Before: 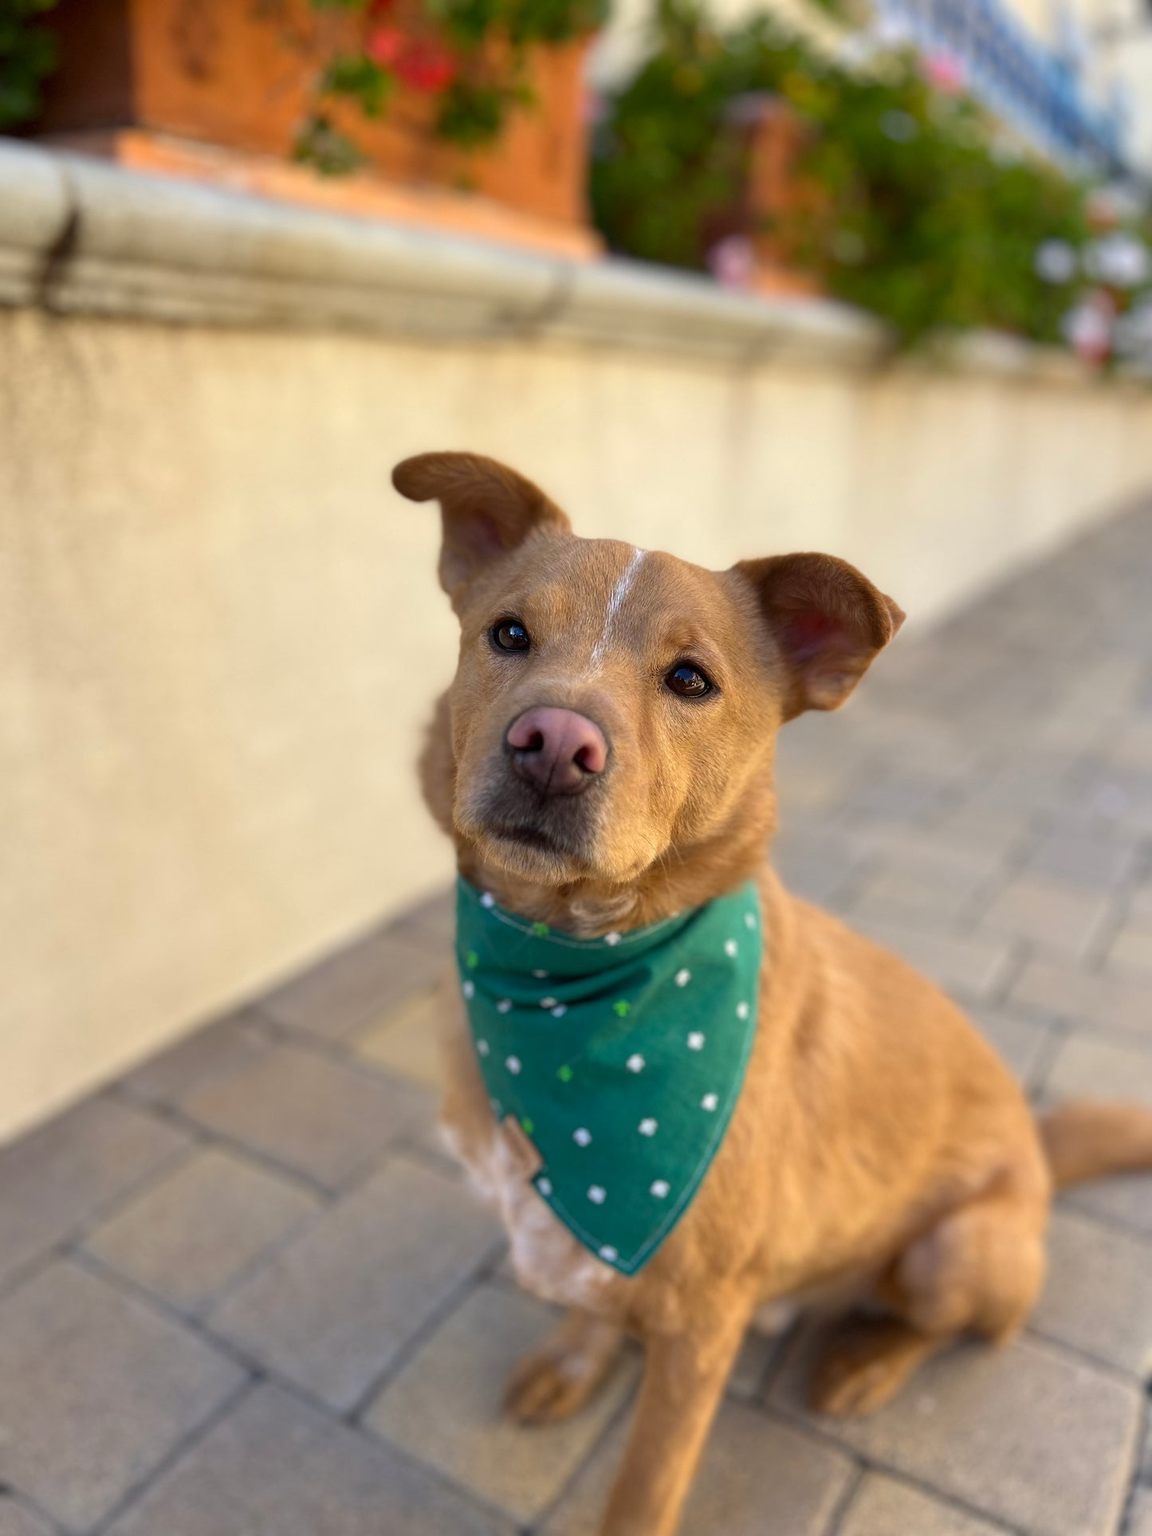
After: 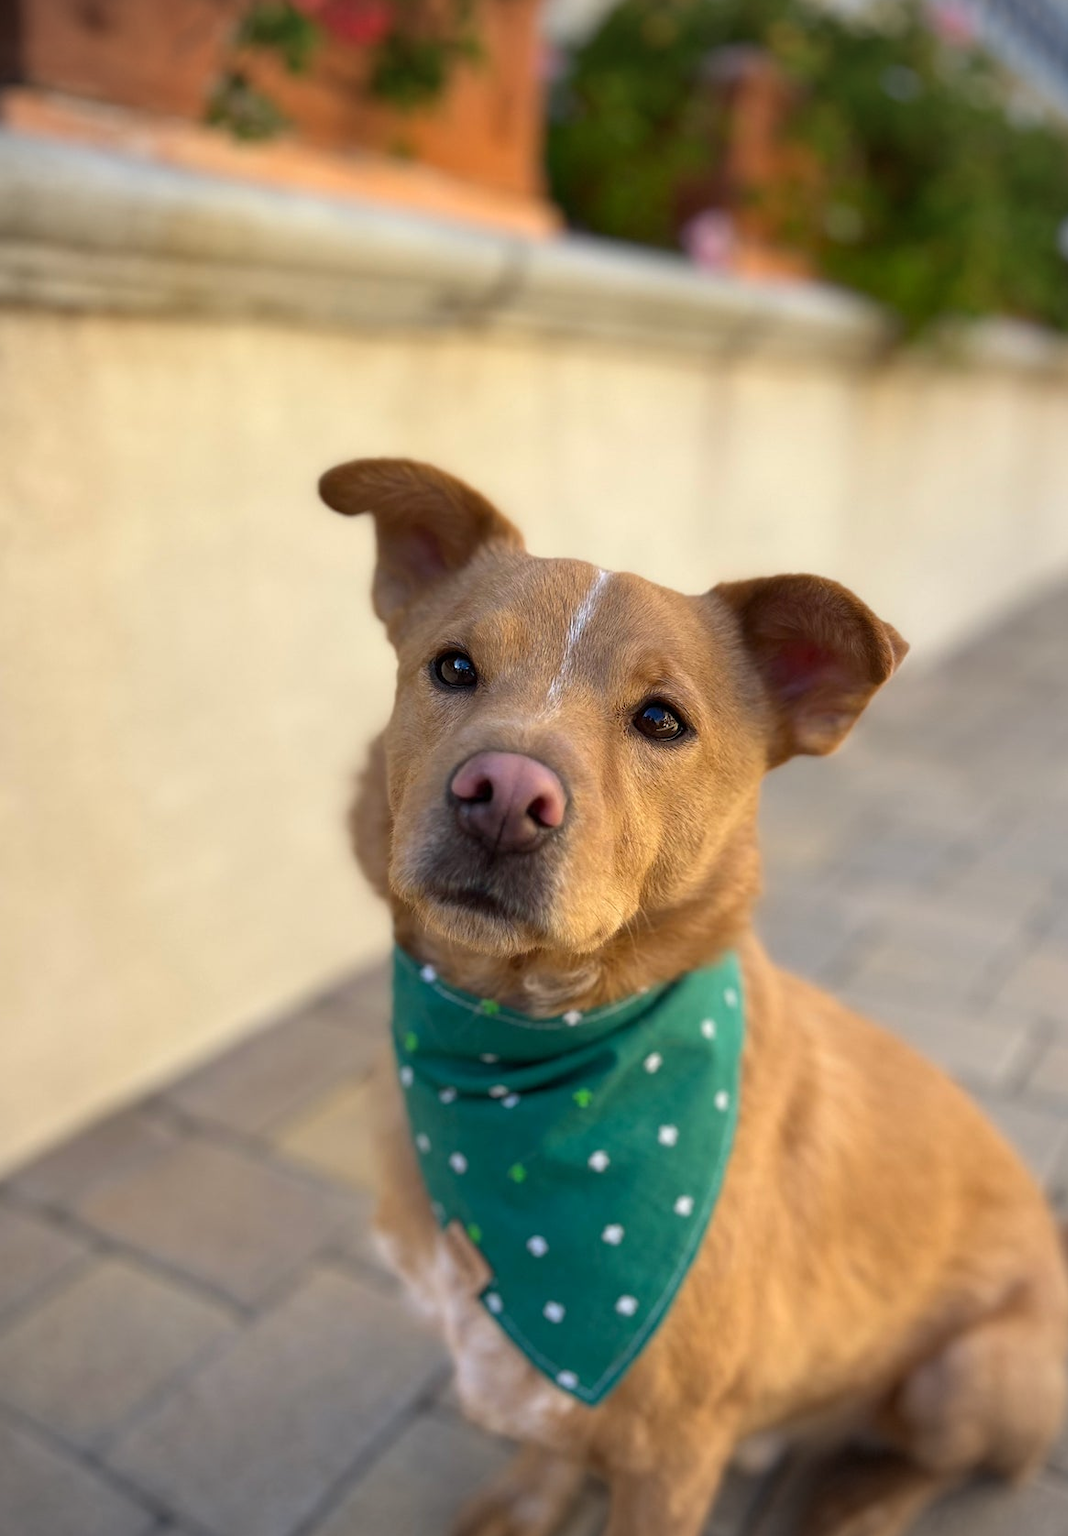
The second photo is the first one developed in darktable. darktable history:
vignetting: on, module defaults
crop: left 10.005%, top 3.526%, right 9.242%, bottom 9.484%
